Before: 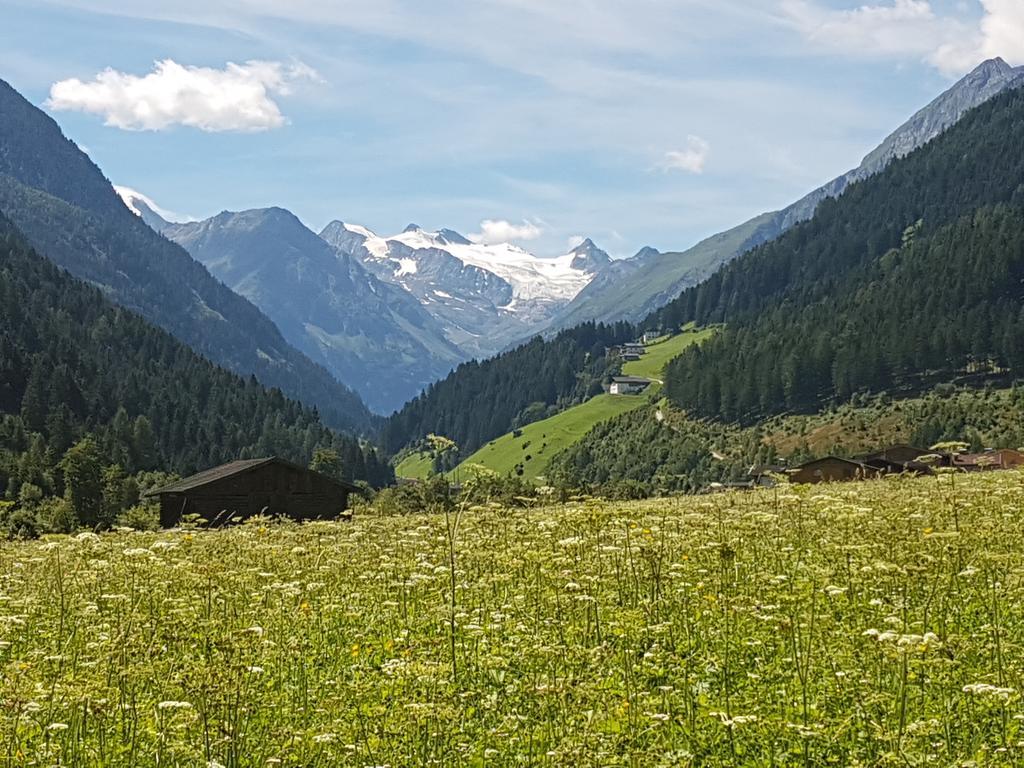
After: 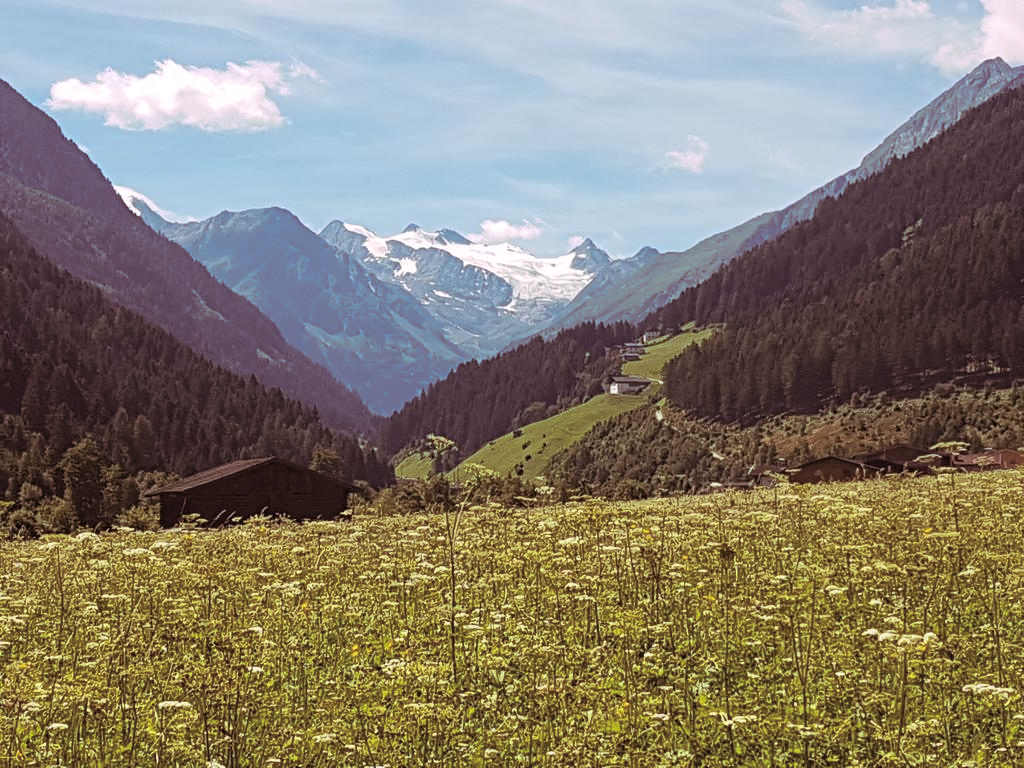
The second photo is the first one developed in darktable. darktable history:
split-toning: highlights › hue 298.8°, highlights › saturation 0.73, compress 41.76%
tone equalizer: -7 EV 0.13 EV, smoothing diameter 25%, edges refinement/feathering 10, preserve details guided filter
